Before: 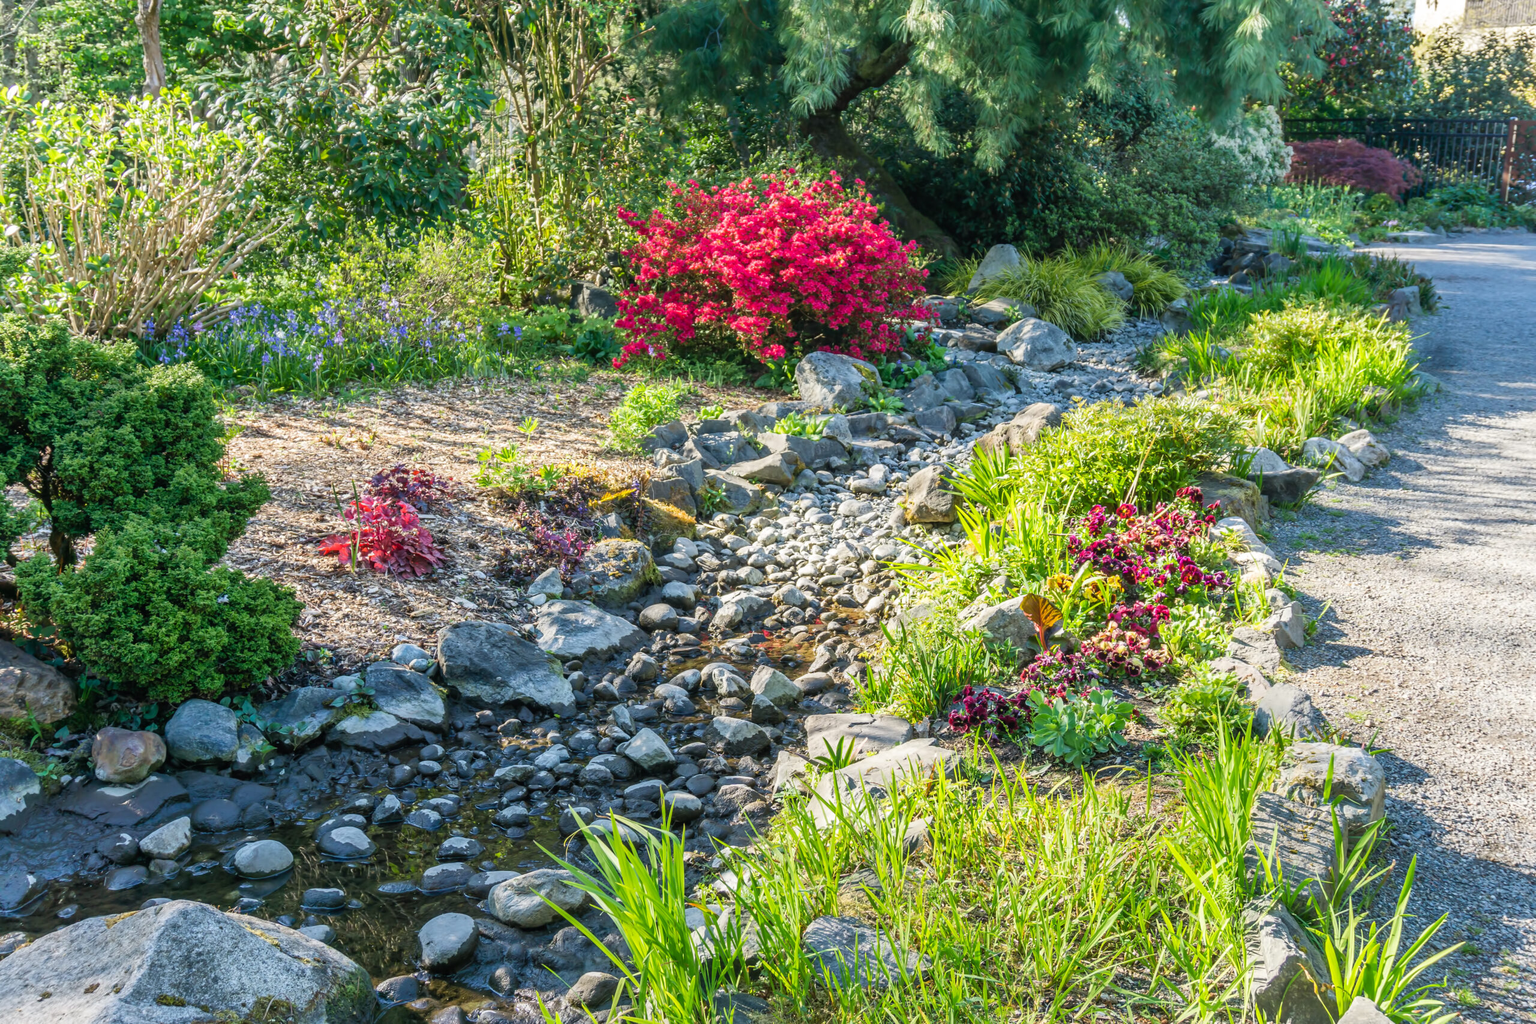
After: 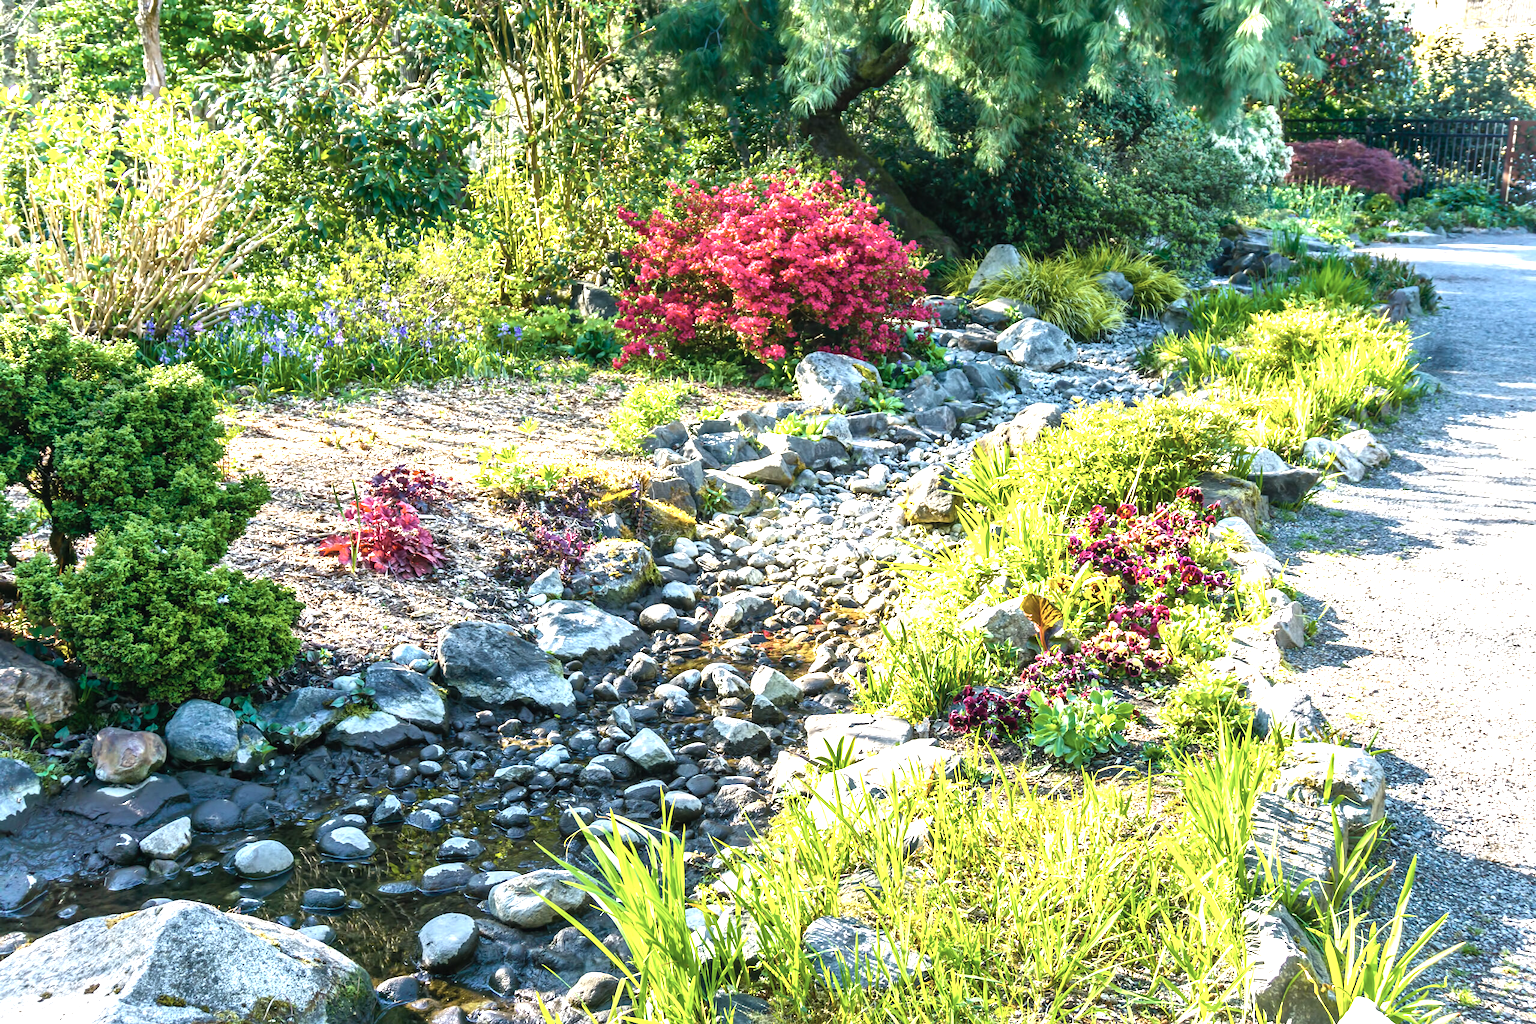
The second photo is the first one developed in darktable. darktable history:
local contrast: mode bilateral grid, contrast 20, coarseness 50, detail 120%, midtone range 0.2
exposure: exposure 0.781 EV, compensate highlight preservation false
contrast brightness saturation: contrast -0.05, saturation -0.41
color balance rgb: linear chroma grading › global chroma 9%, perceptual saturation grading › global saturation 36%, perceptual saturation grading › shadows 35%, perceptual brilliance grading › global brilliance 15%, perceptual brilliance grading › shadows -35%, global vibrance 15%
